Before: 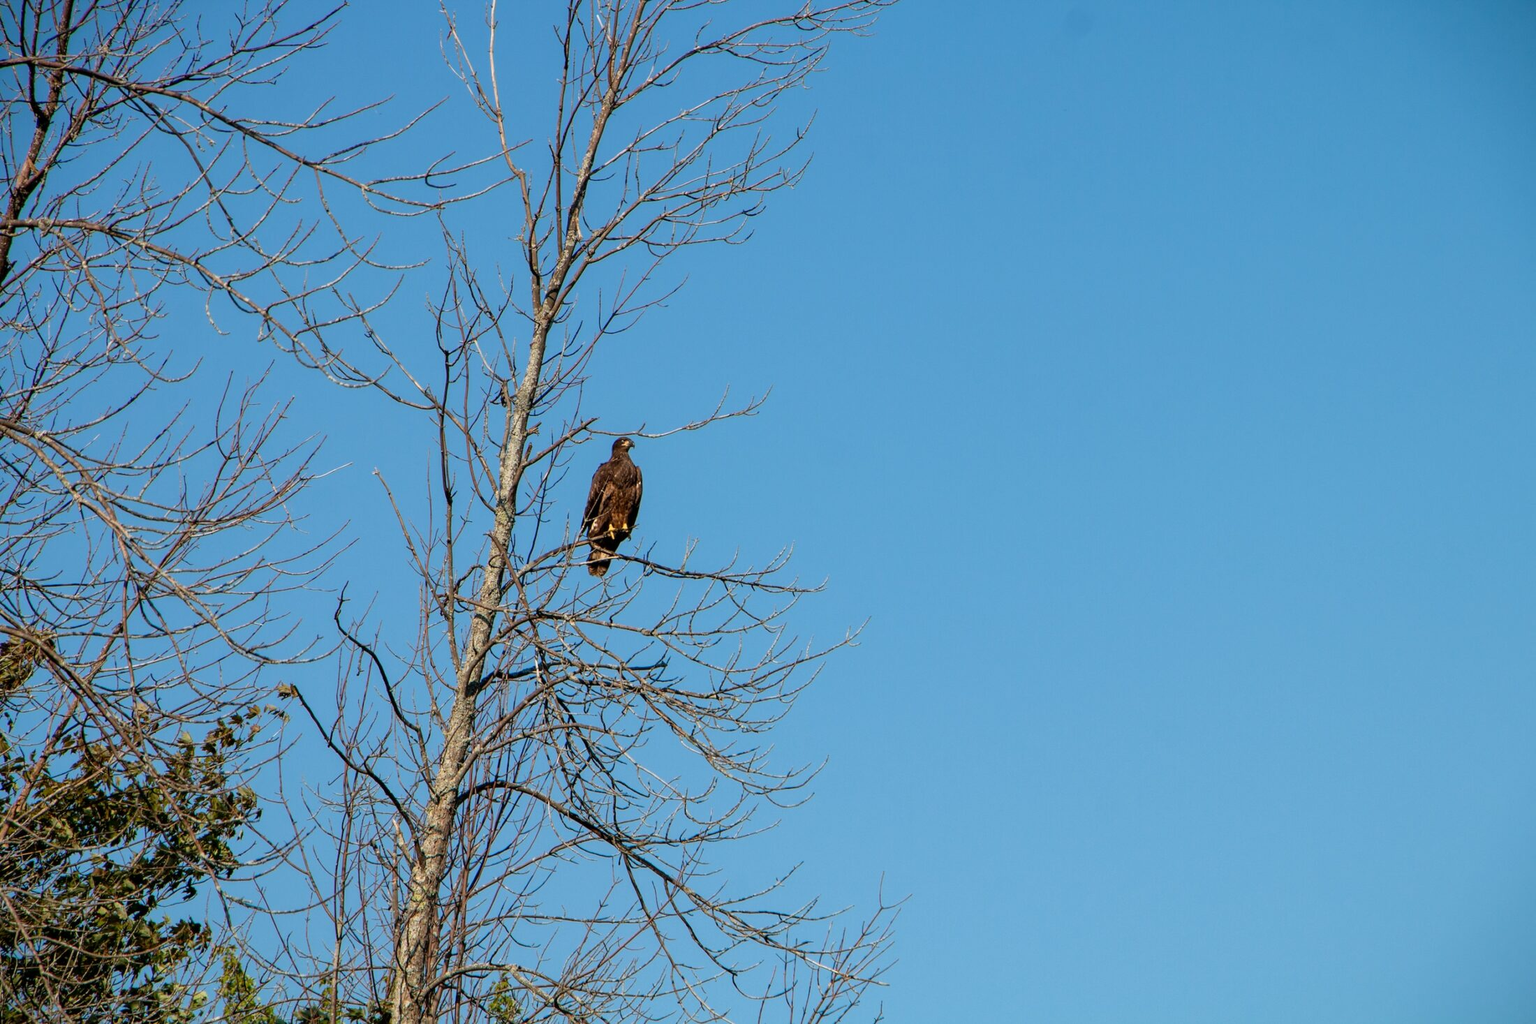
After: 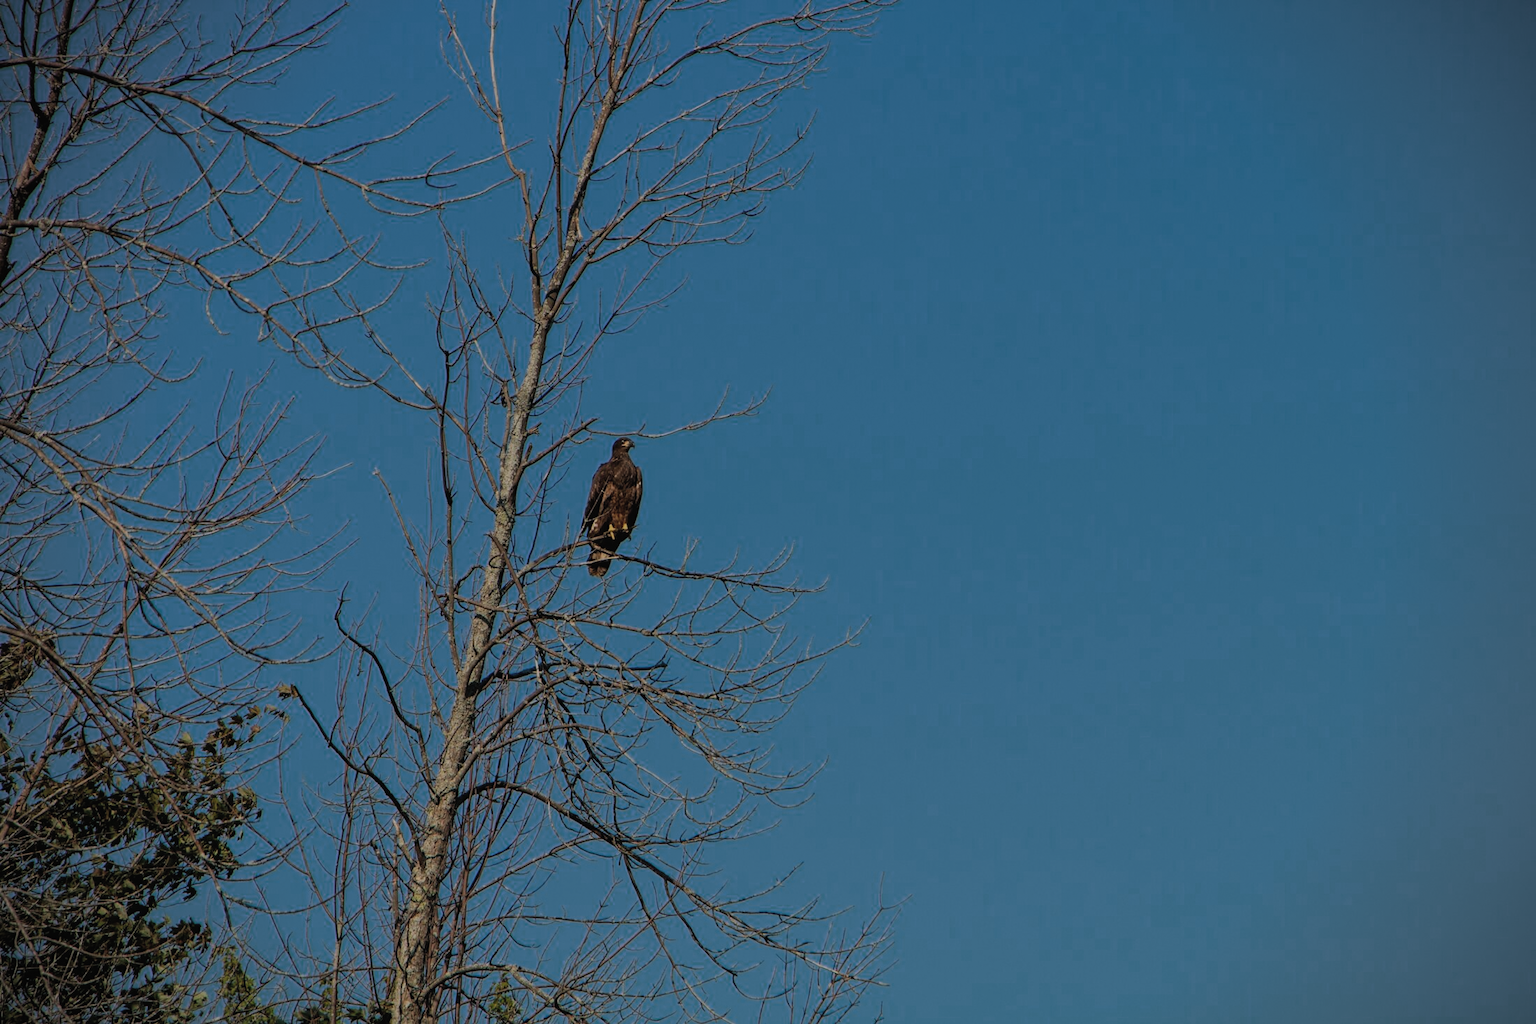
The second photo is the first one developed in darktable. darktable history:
filmic rgb: black relative exposure -7.65 EV, white relative exposure 4.56 EV, hardness 3.61, color science v6 (2022)
exposure: black level correction -0.016, exposure -1.018 EV, compensate highlight preservation false
vignetting: fall-off radius 60.92%
grain: coarseness 0.81 ISO, strength 1.34%, mid-tones bias 0%
color zones: curves: ch0 [(0.25, 0.5) (0.636, 0.25) (0.75, 0.5)]
